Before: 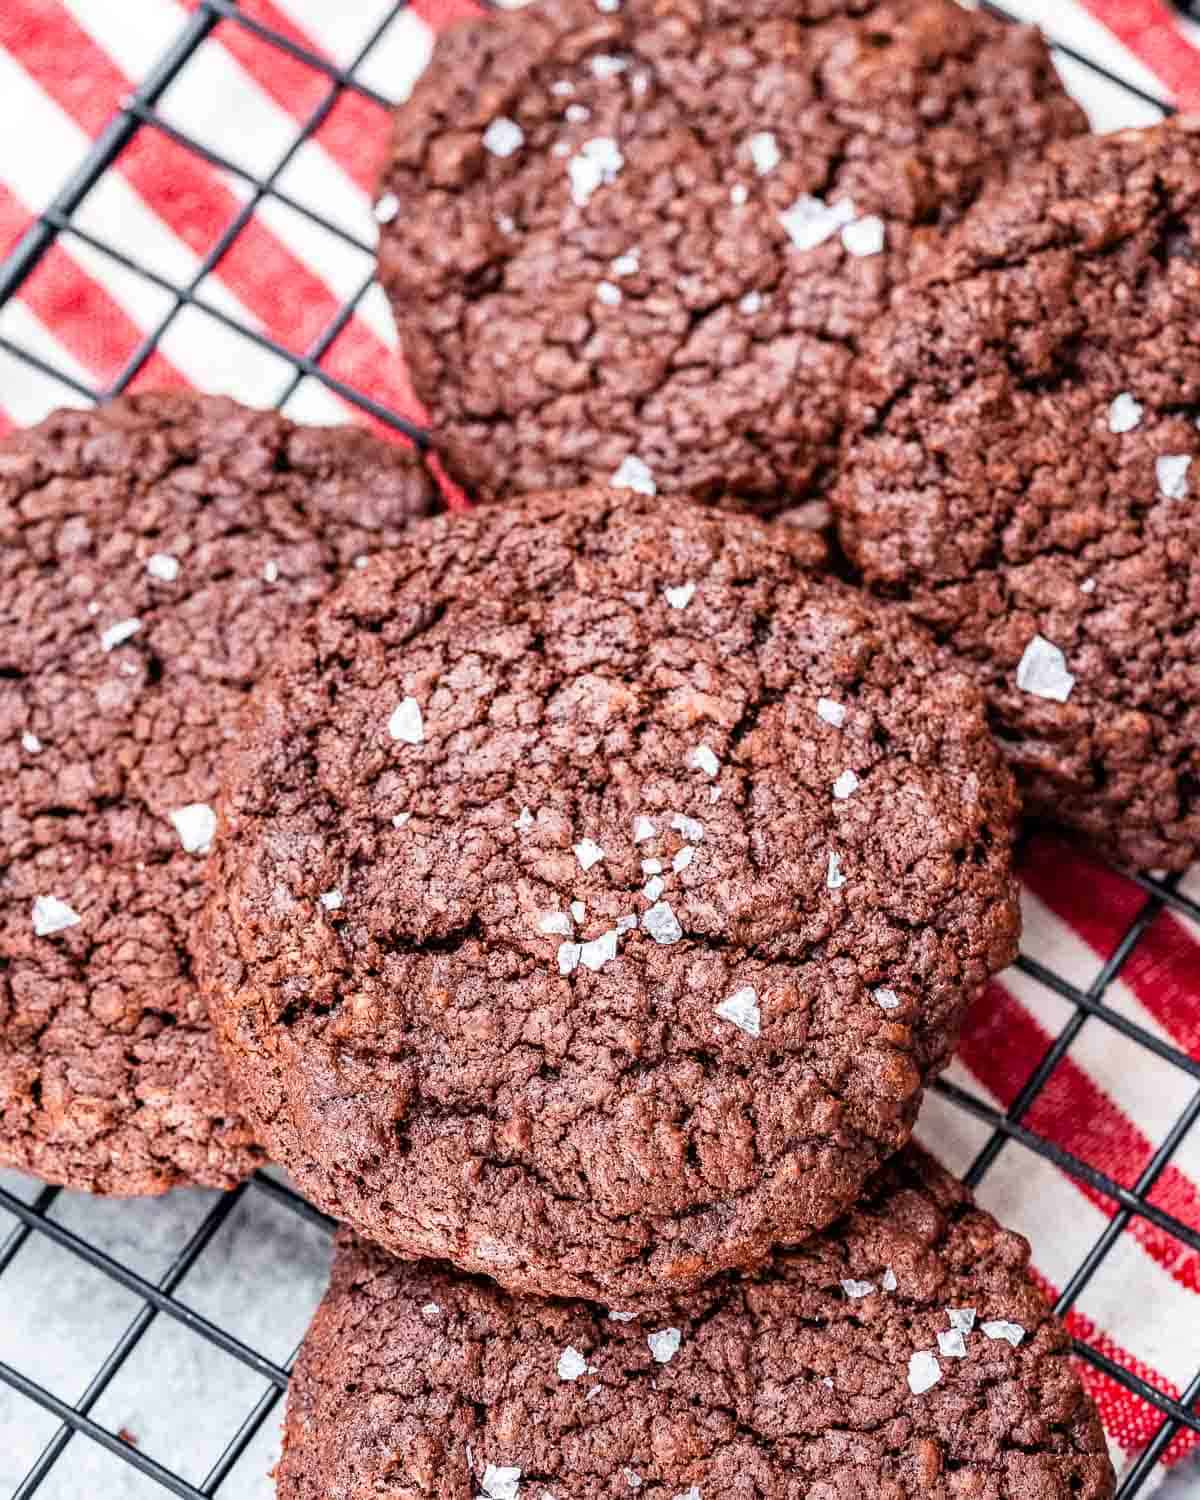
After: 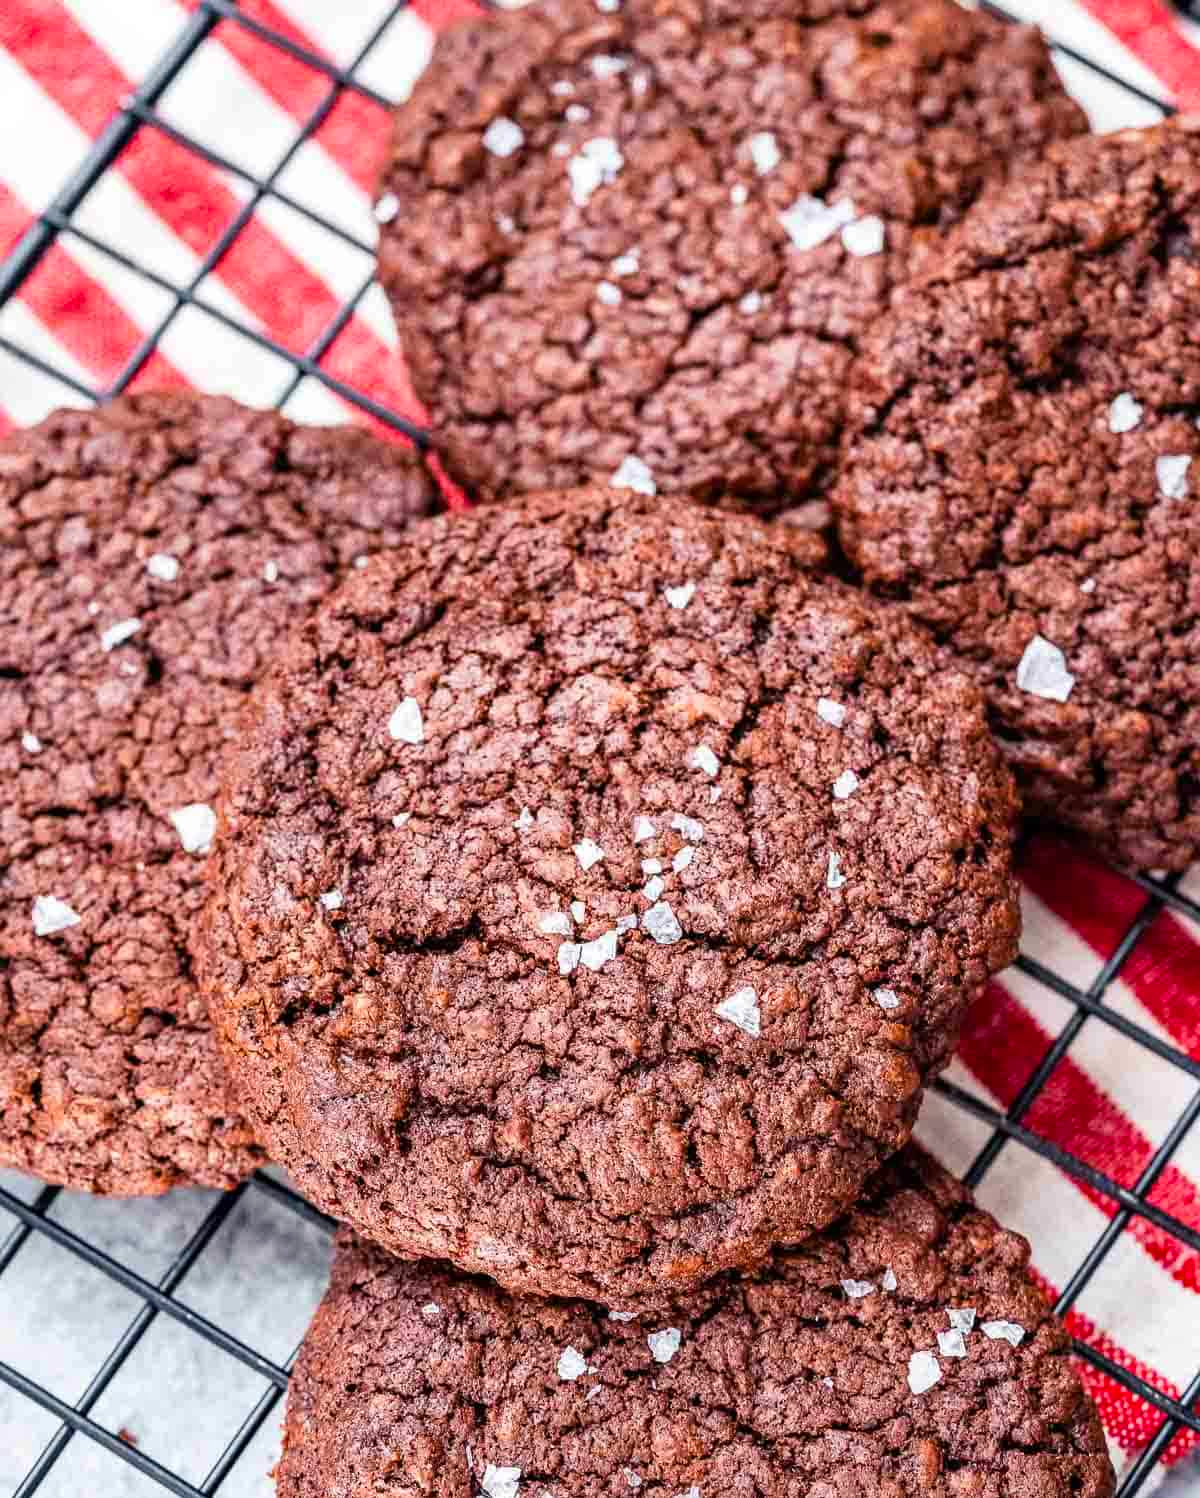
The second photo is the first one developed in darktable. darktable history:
color balance rgb: shadows lift › chroma 2.001%, shadows lift › hue 247.11°, linear chroma grading › global chroma 15.293%, perceptual saturation grading › global saturation 0.9%
crop: bottom 0.073%
shadows and highlights: shadows 2.35, highlights -18.82, soften with gaussian
